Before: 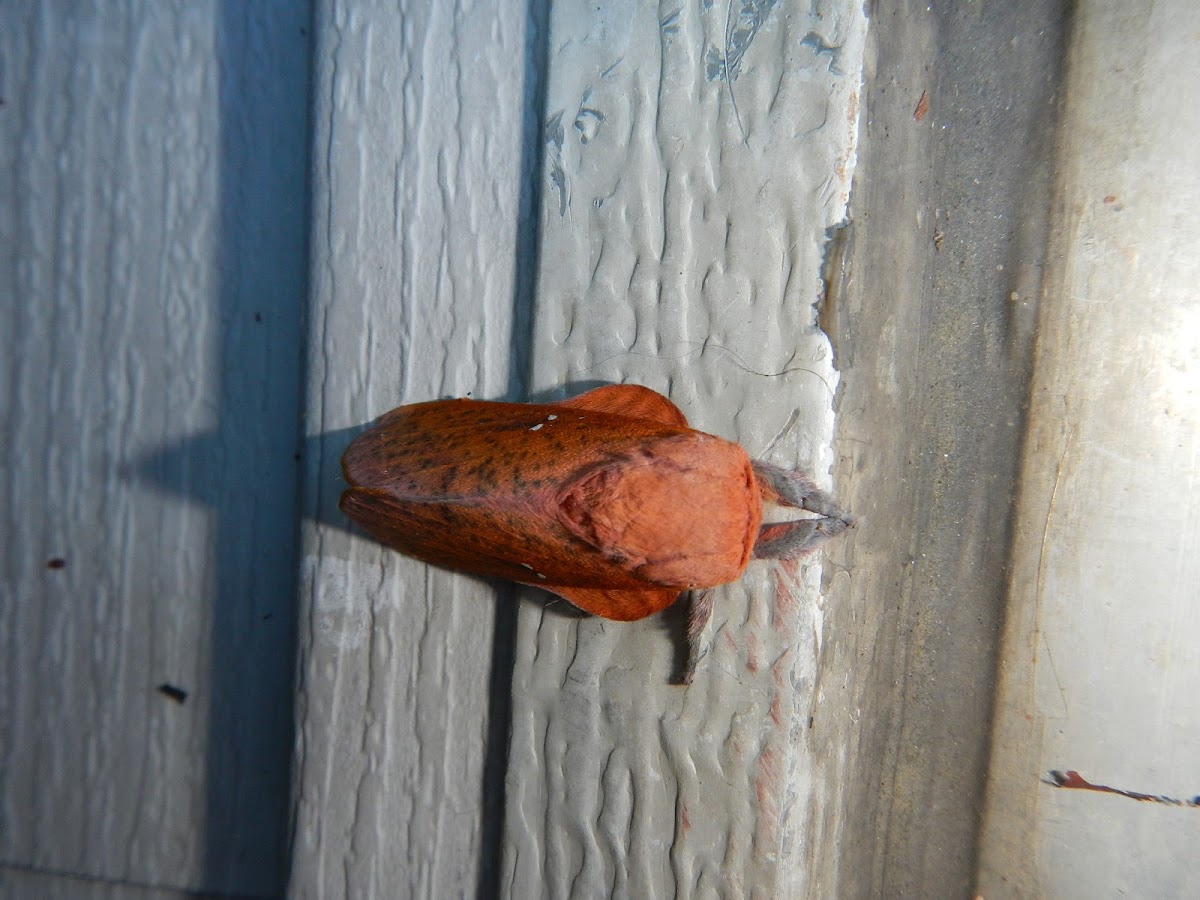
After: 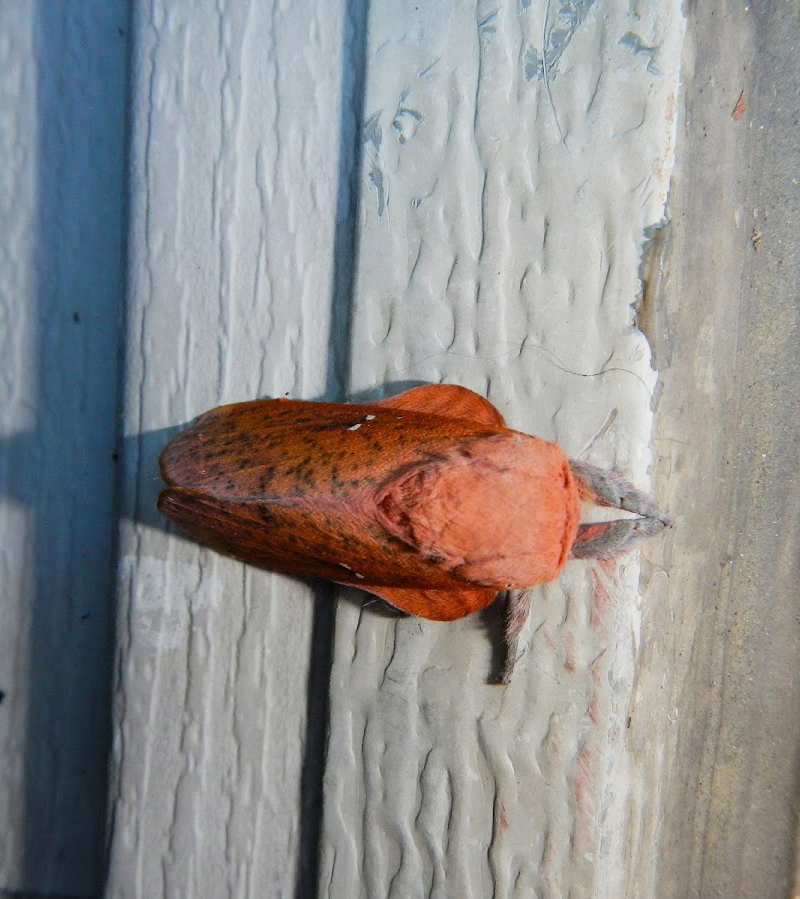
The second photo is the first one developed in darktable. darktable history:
exposure: exposure 0.61 EV, compensate highlight preservation false
crop and rotate: left 15.176%, right 18.135%
filmic rgb: black relative exposure -7.81 EV, white relative exposure 4.32 EV, threshold 5.98 EV, hardness 3.87, enable highlight reconstruction true
